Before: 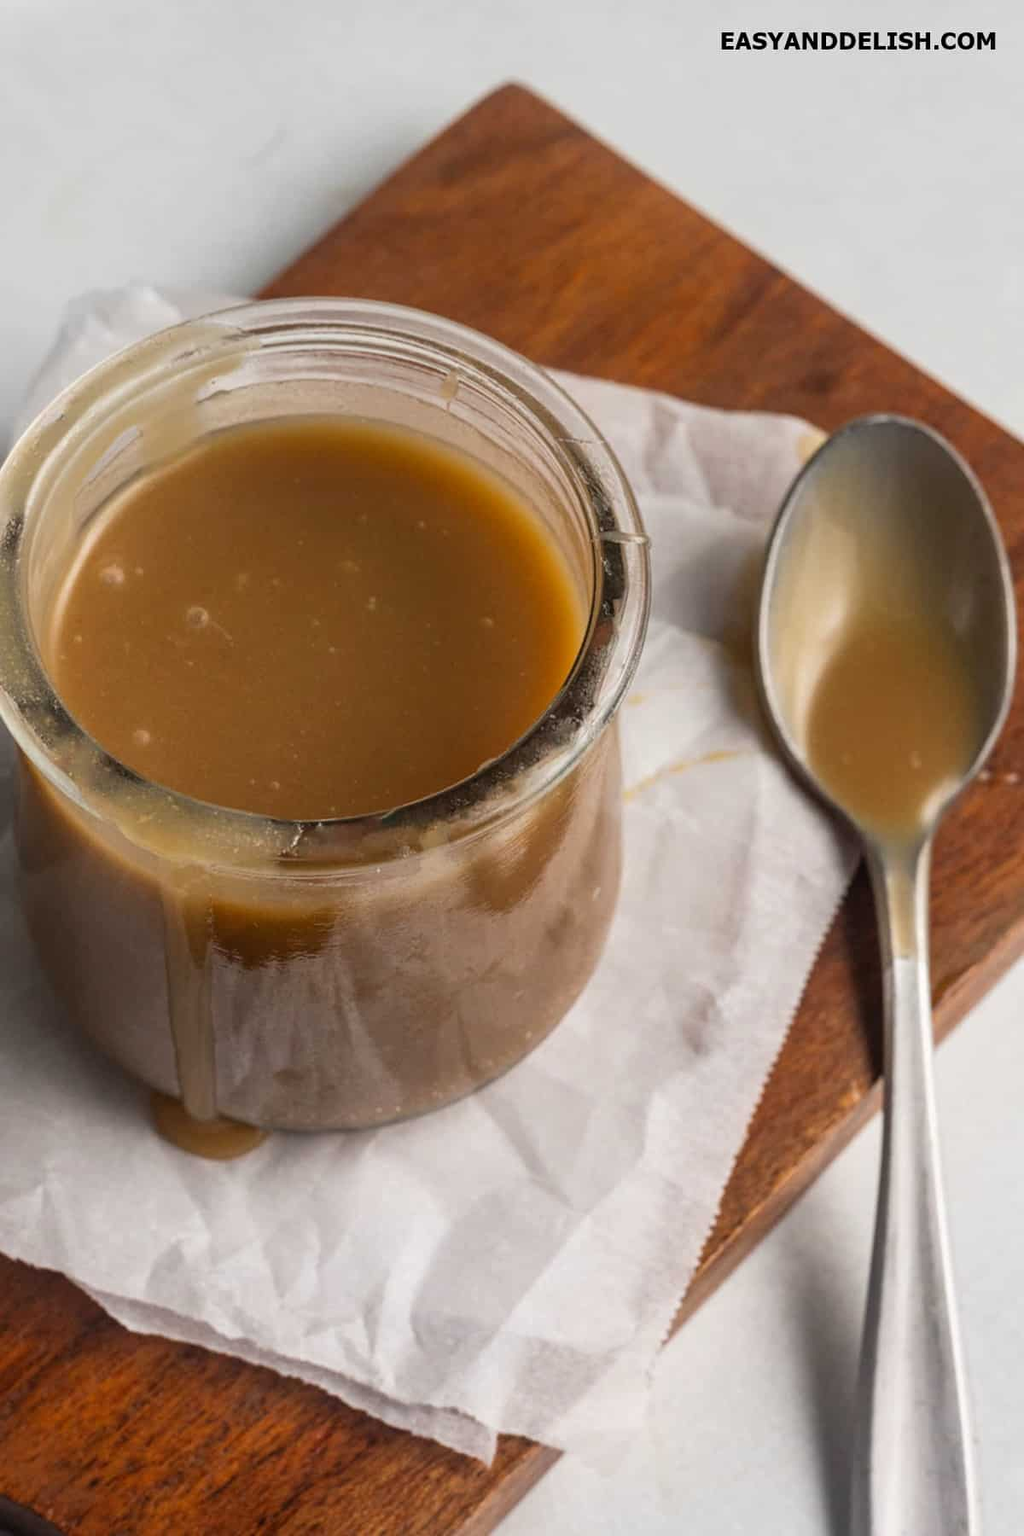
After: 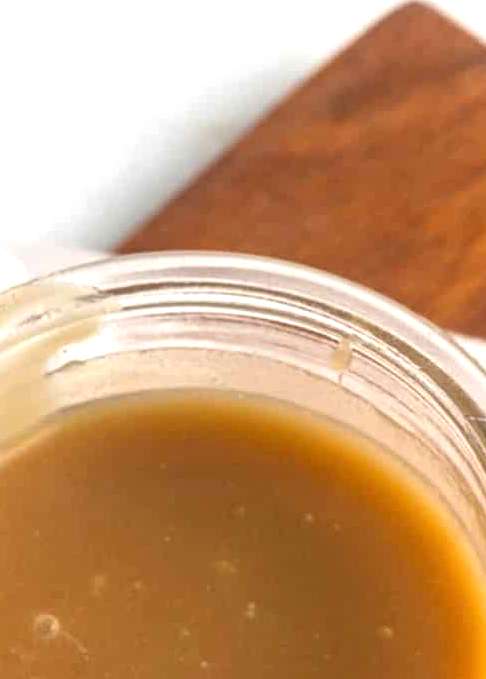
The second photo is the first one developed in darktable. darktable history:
crop: left 15.483%, top 5.438%, right 44.003%, bottom 56.798%
exposure: black level correction 0, exposure 0.948 EV, compensate highlight preservation false
